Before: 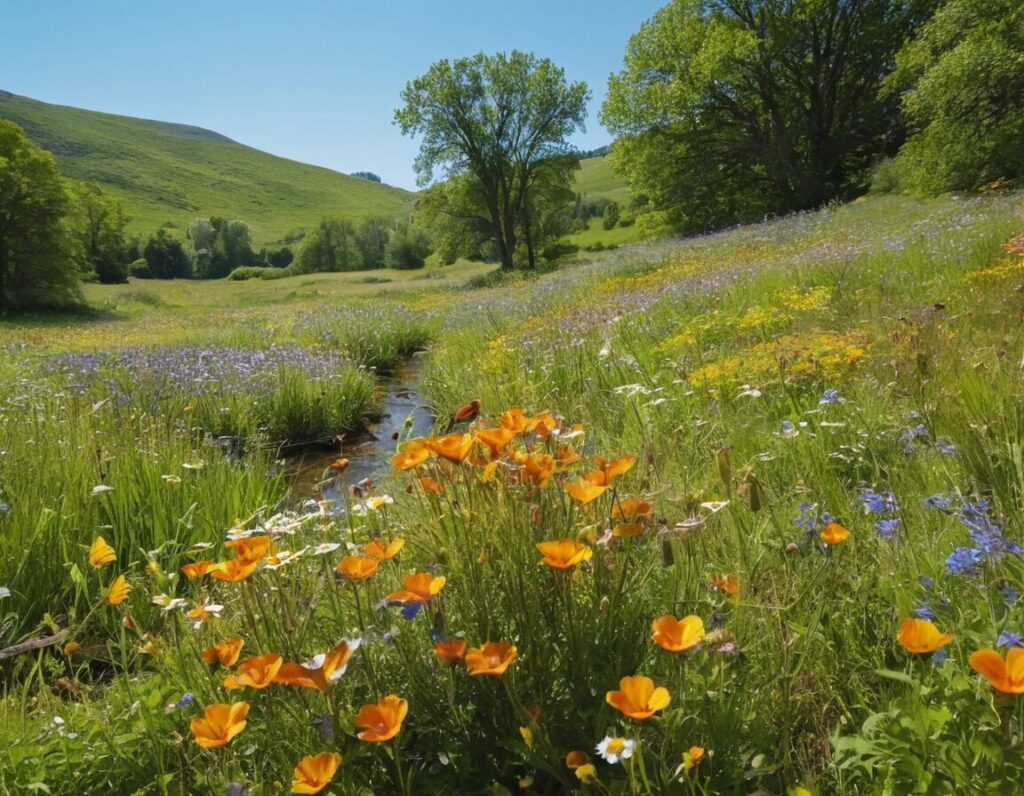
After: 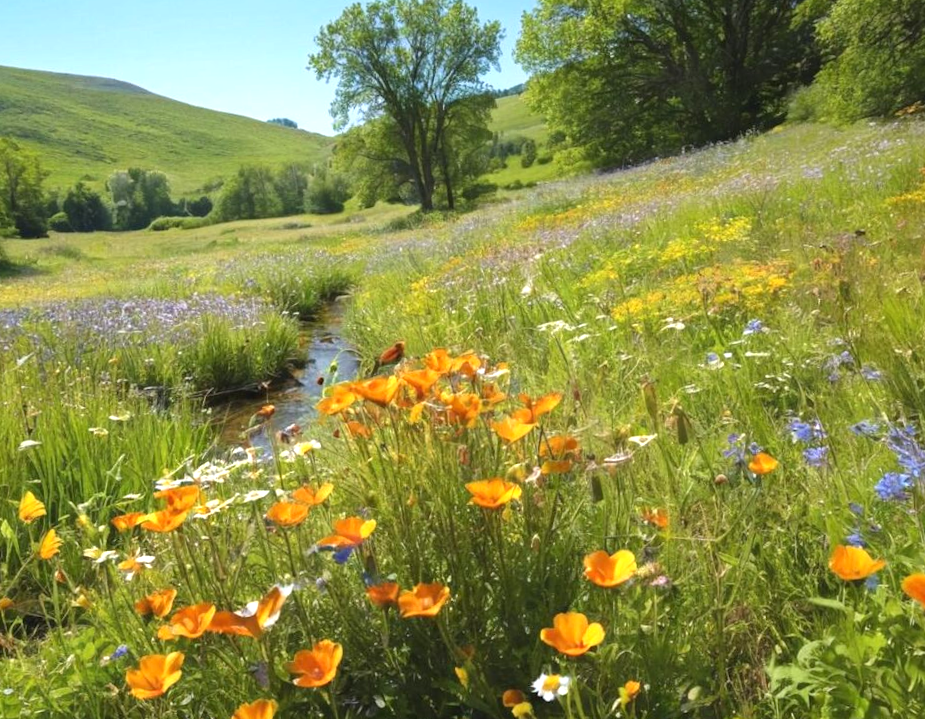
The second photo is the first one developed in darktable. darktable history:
crop and rotate: angle 1.96°, left 5.673%, top 5.673%
exposure: black level correction 0, exposure 0.7 EV, compensate exposure bias true, compensate highlight preservation false
